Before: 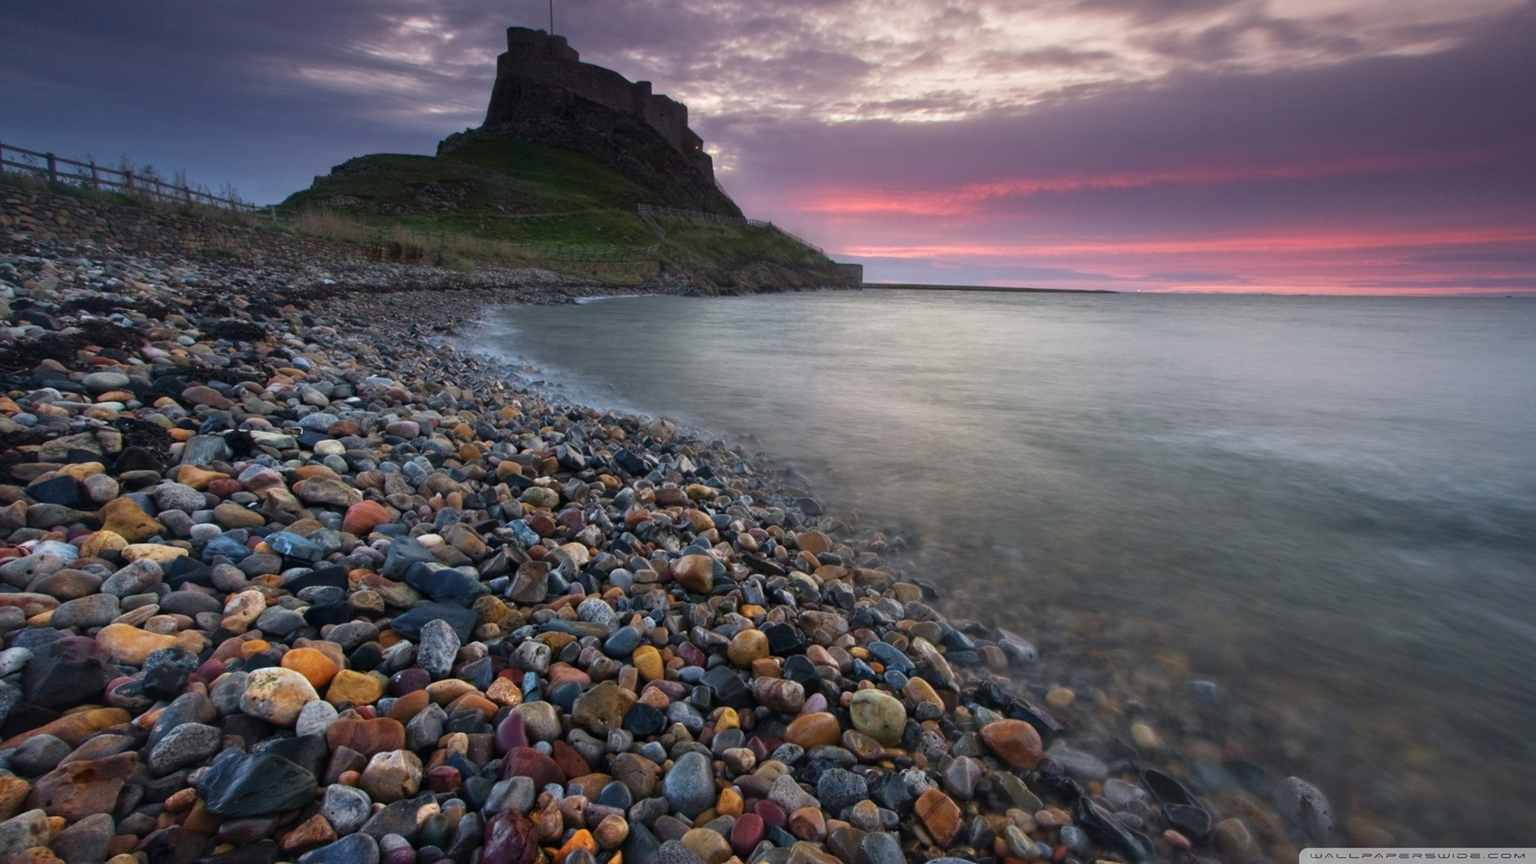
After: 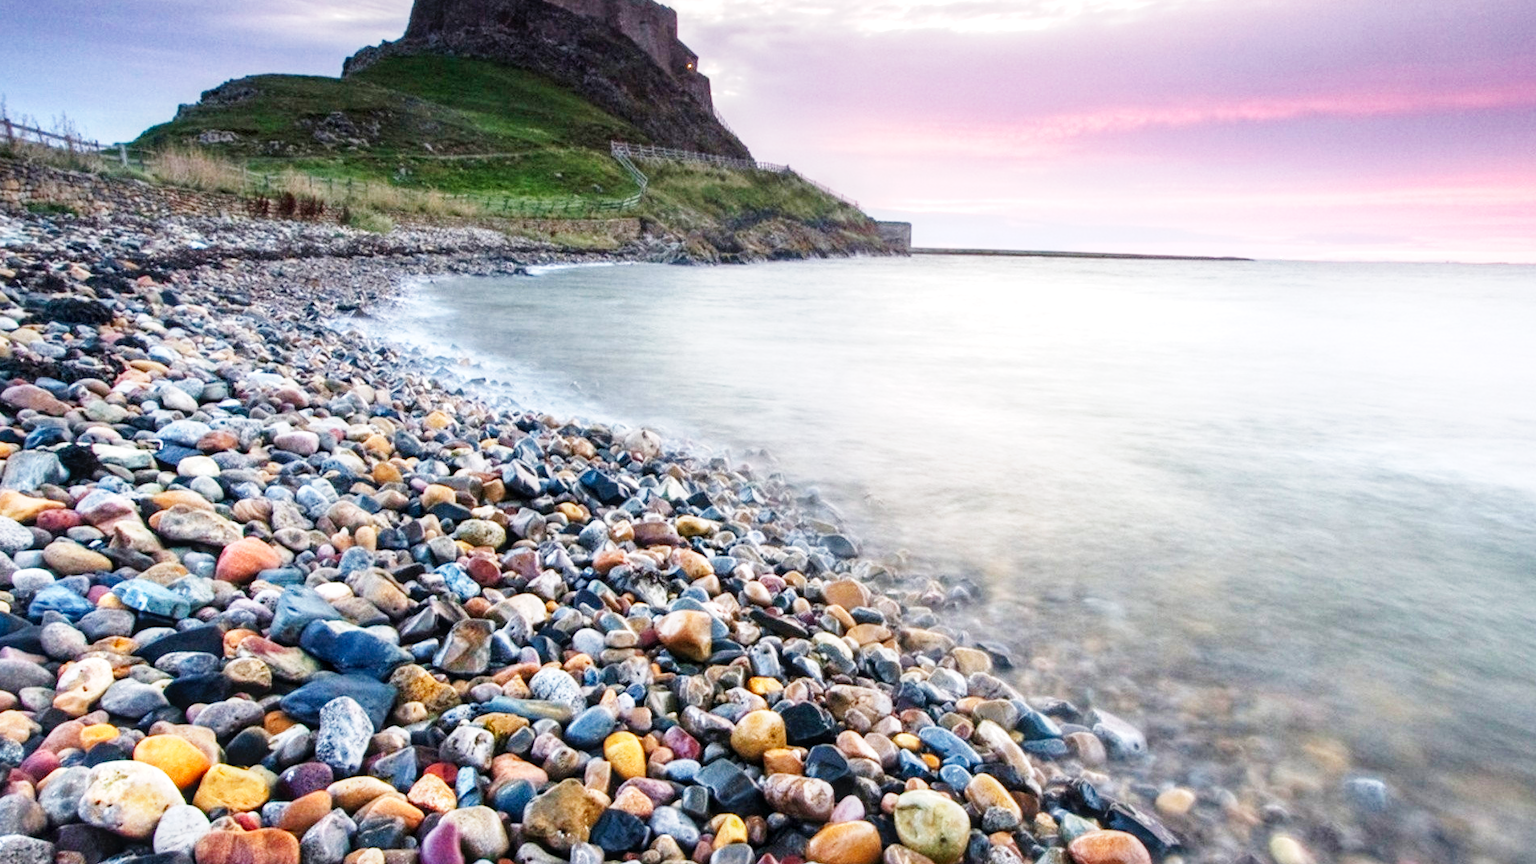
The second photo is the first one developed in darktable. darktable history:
exposure: black level correction 0.001, exposure 0.955 EV, compensate highlight preservation false
base curve: curves: ch0 [(0, 0) (0, 0.001) (0.001, 0.001) (0.004, 0.002) (0.007, 0.004) (0.015, 0.013) (0.033, 0.045) (0.052, 0.096) (0.075, 0.17) (0.099, 0.241) (0.163, 0.42) (0.219, 0.55) (0.259, 0.616) (0.327, 0.722) (0.365, 0.765) (0.522, 0.873) (0.547, 0.881) (0.689, 0.919) (0.826, 0.952) (1, 1)], preserve colors none
crop and rotate: left 11.835%, top 11.441%, right 13.376%, bottom 13.743%
local contrast: on, module defaults
color correction: highlights a* 0.019, highlights b* -0.846
